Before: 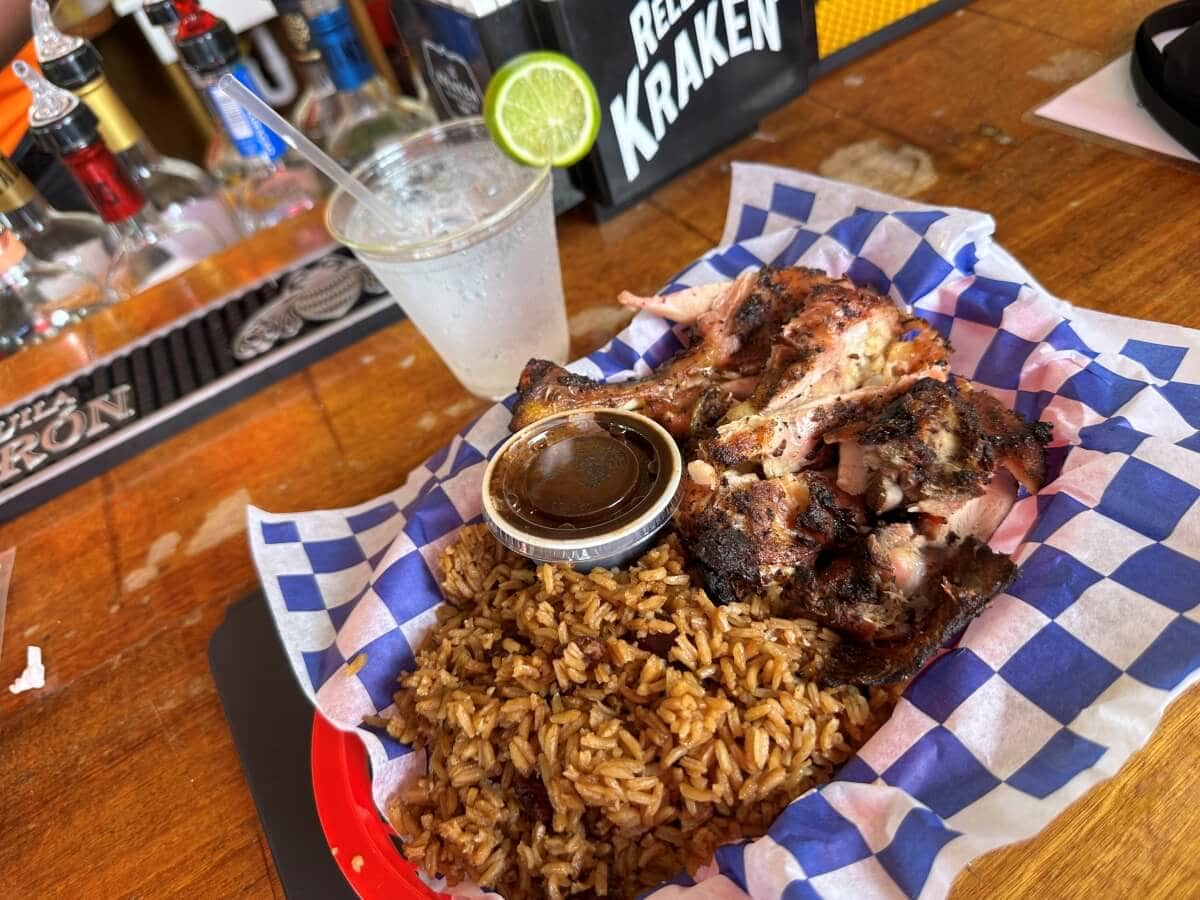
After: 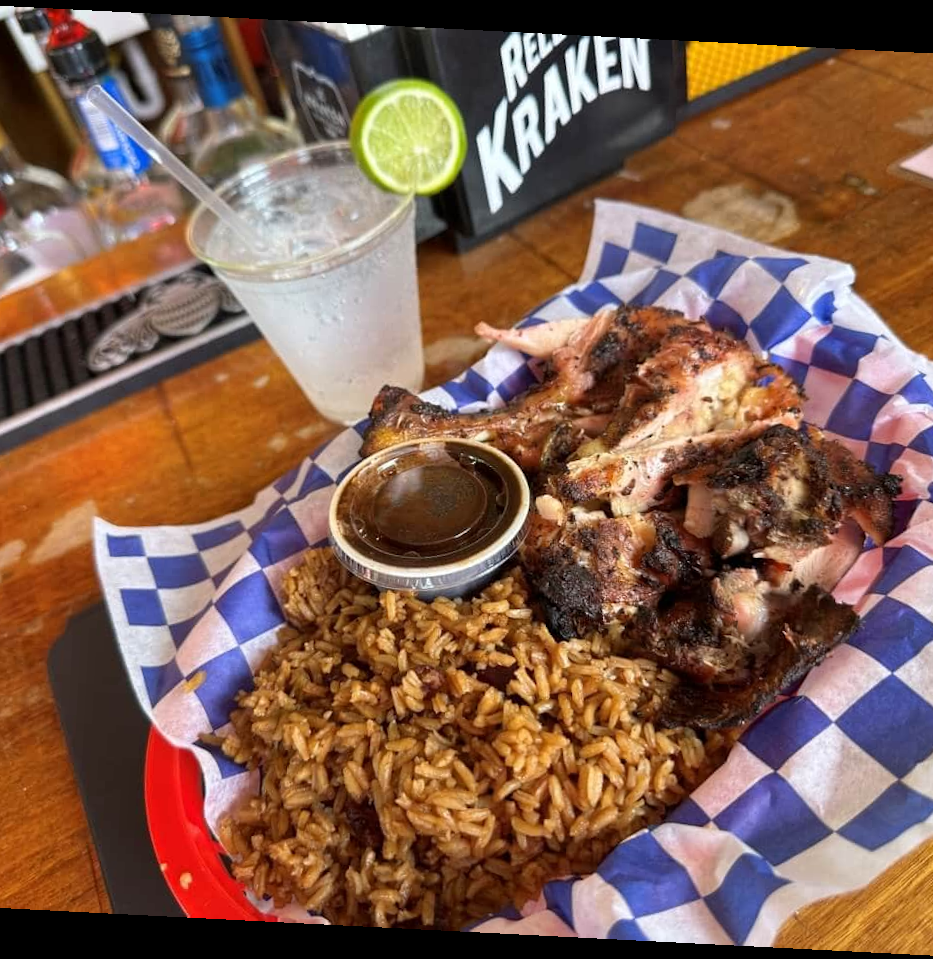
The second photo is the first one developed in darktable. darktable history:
crop and rotate: angle -2.93°, left 13.927%, top 0.024%, right 11.033%, bottom 0.055%
